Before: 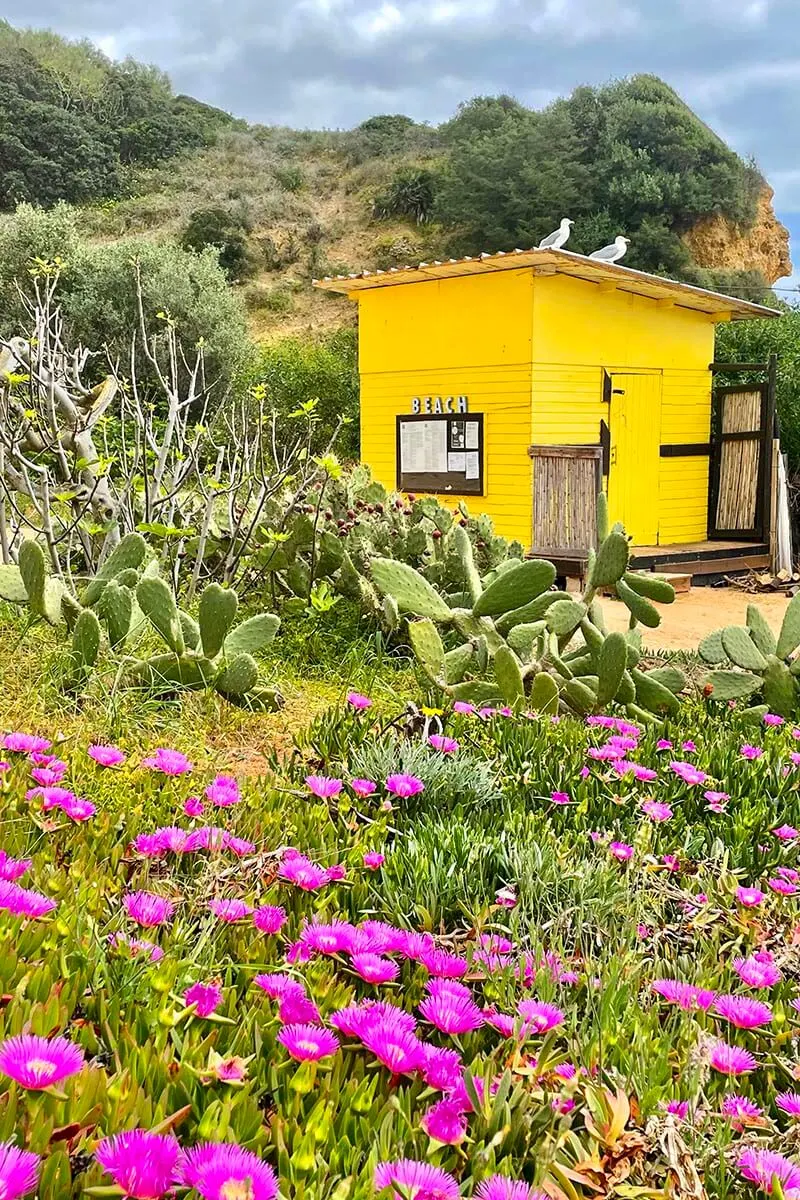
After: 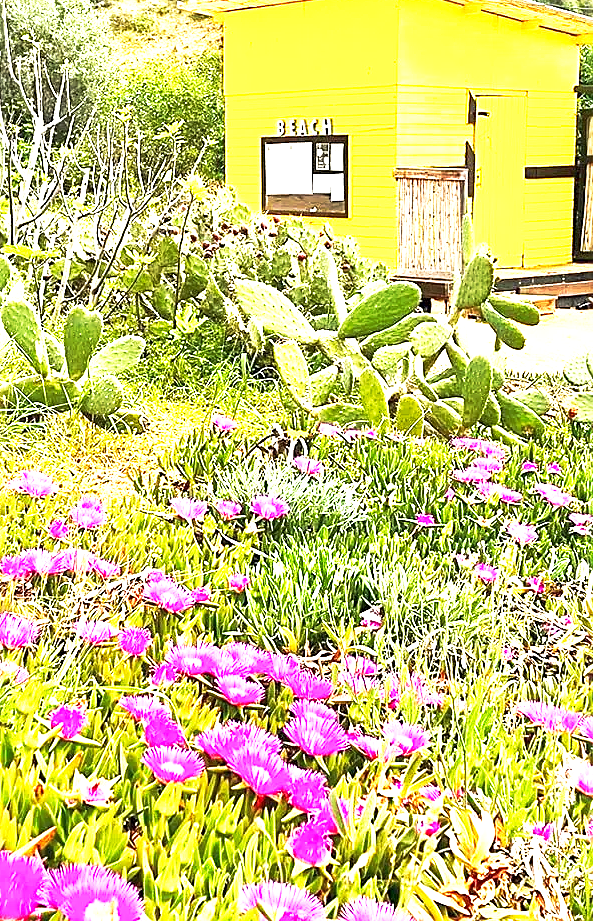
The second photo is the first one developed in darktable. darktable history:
sharpen: on, module defaults
crop: left 16.877%, top 23.178%, right 8.875%
base curve: curves: ch0 [(0, 0) (0.257, 0.25) (0.482, 0.586) (0.757, 0.871) (1, 1)], exposure shift 0.568, preserve colors none
exposure: black level correction 0, exposure 1.743 EV, compensate highlight preservation false
